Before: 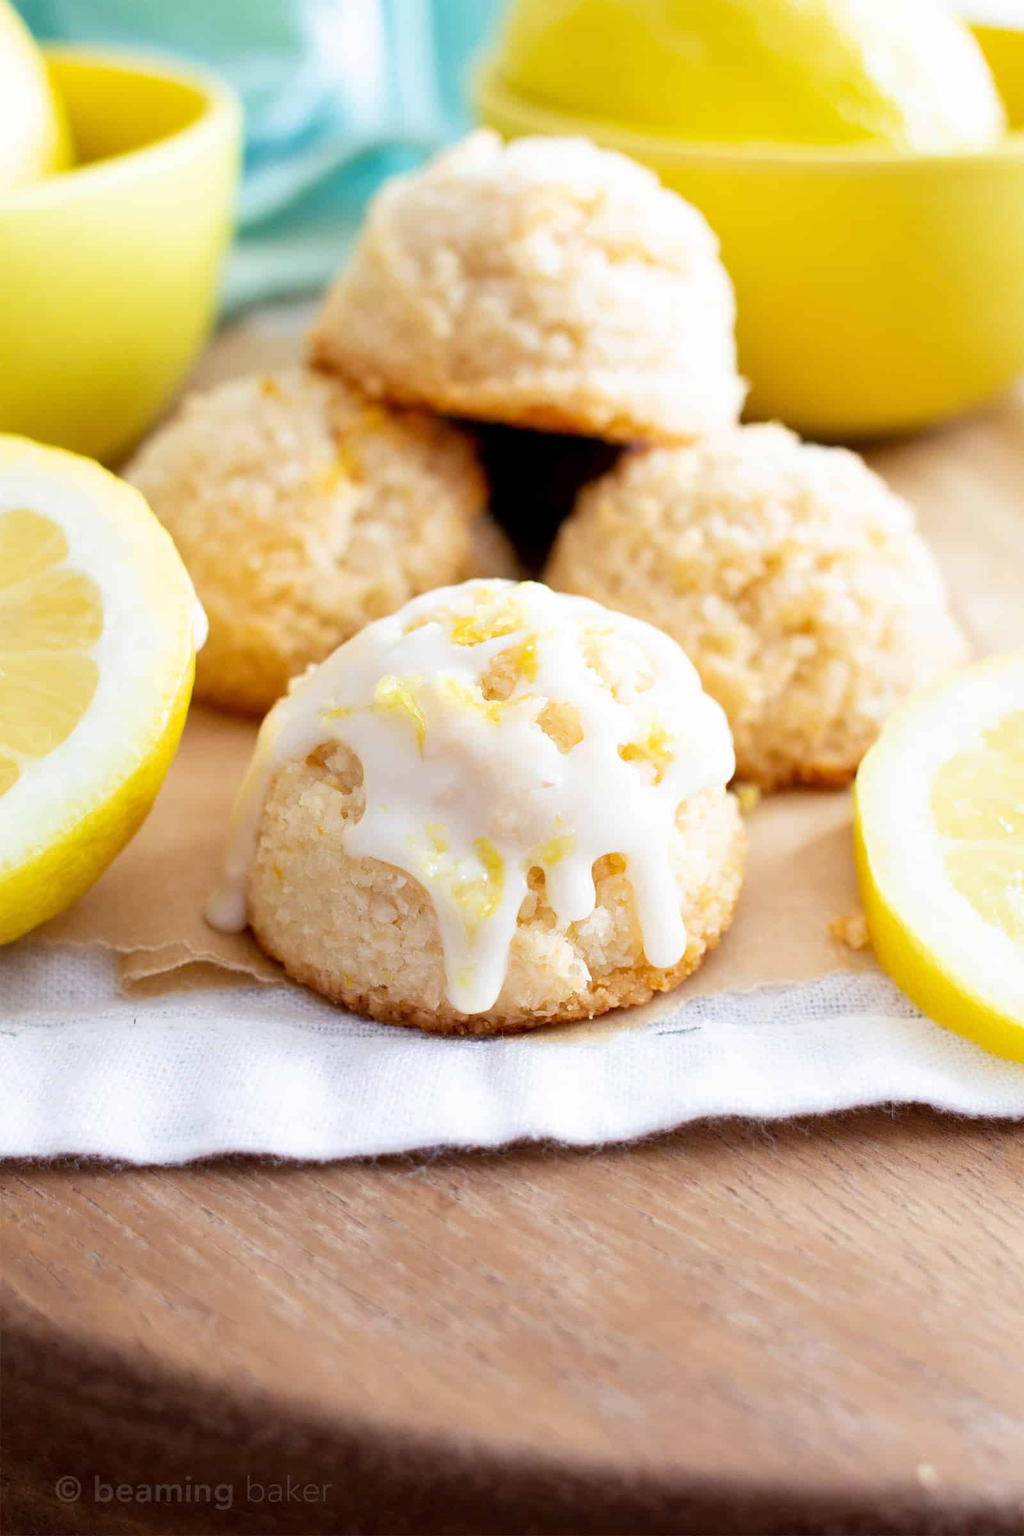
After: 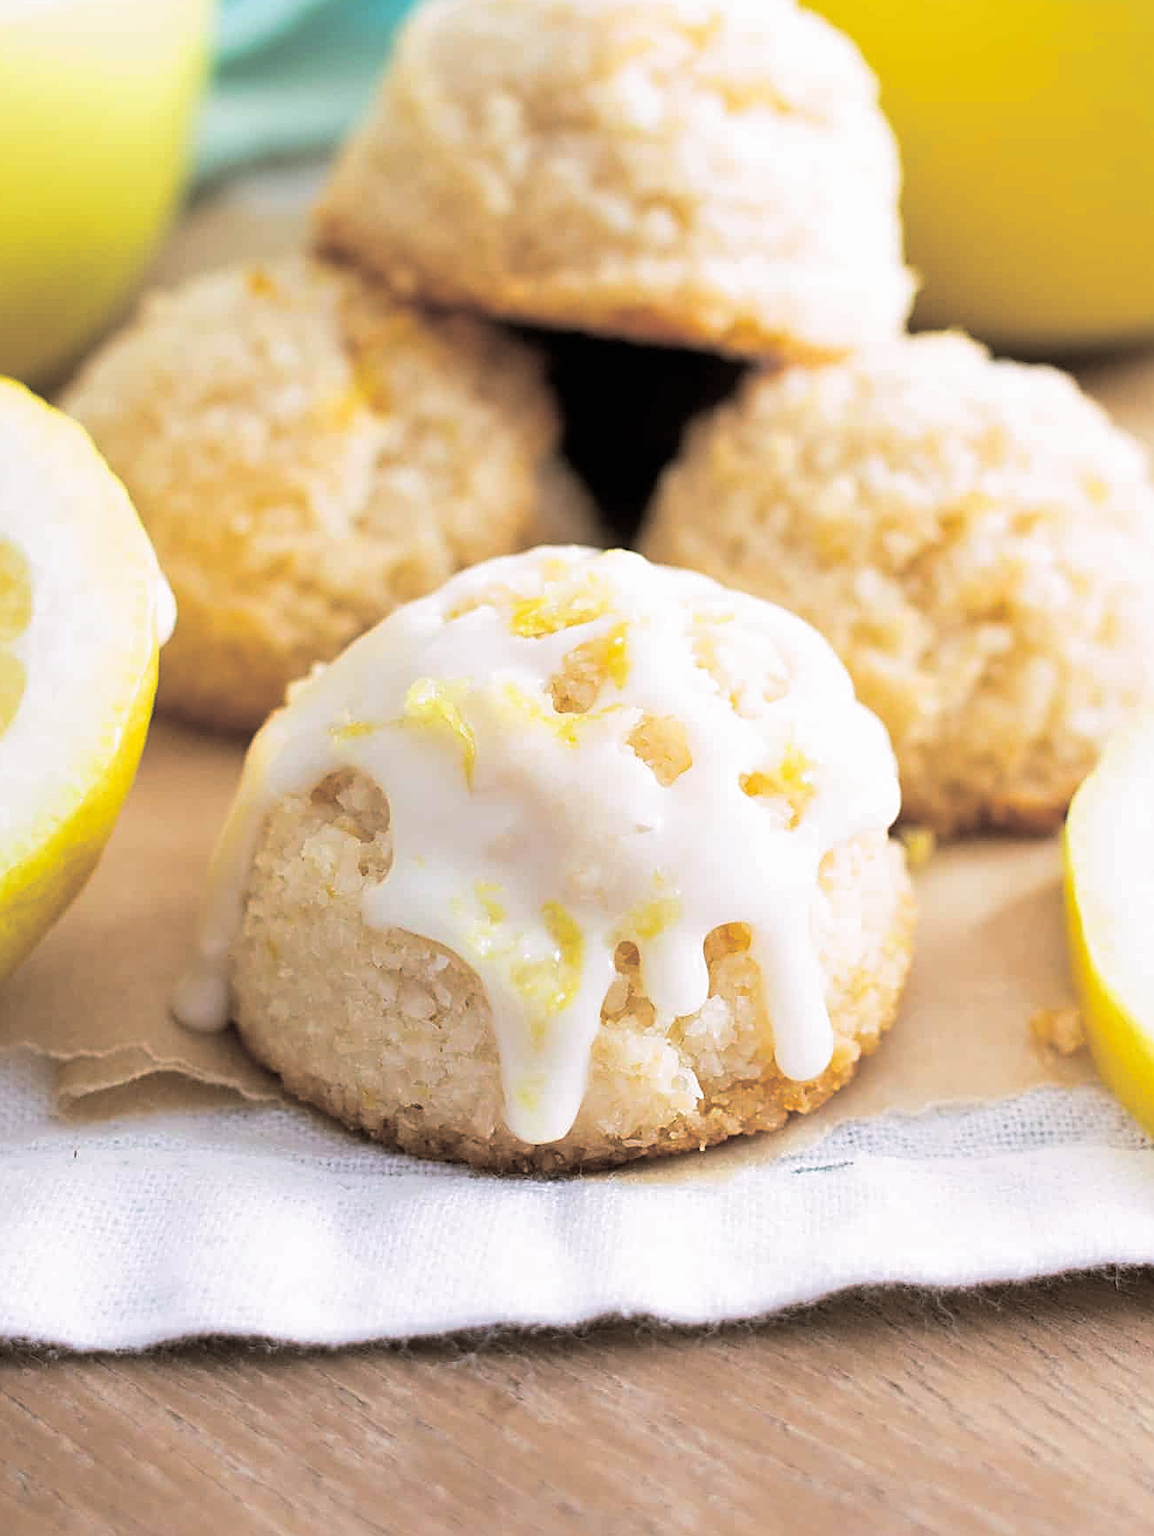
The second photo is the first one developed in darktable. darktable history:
sharpen: on, module defaults
split-toning: shadows › hue 46.8°, shadows › saturation 0.17, highlights › hue 316.8°, highlights › saturation 0.27, balance -51.82
crop: left 7.856%, top 11.836%, right 10.12%, bottom 15.387%
